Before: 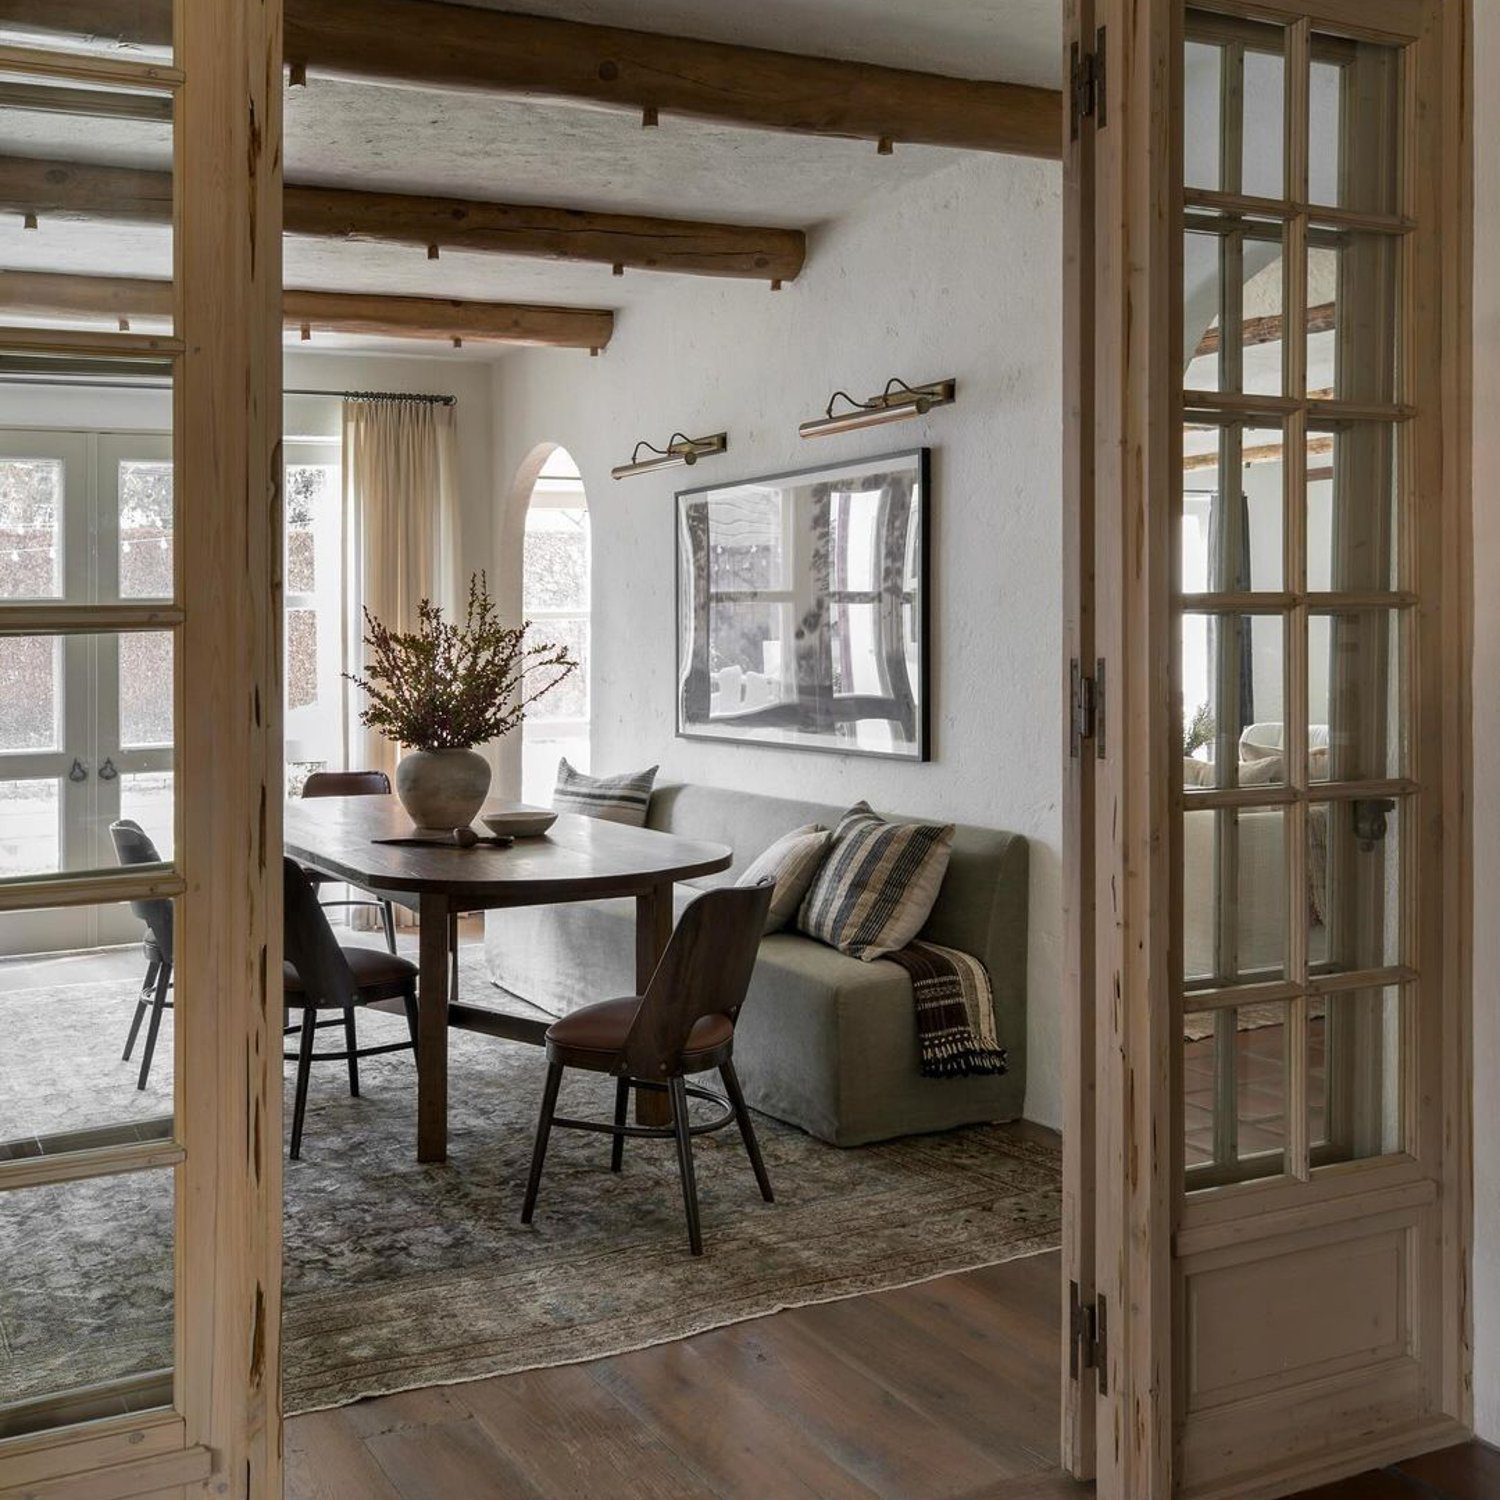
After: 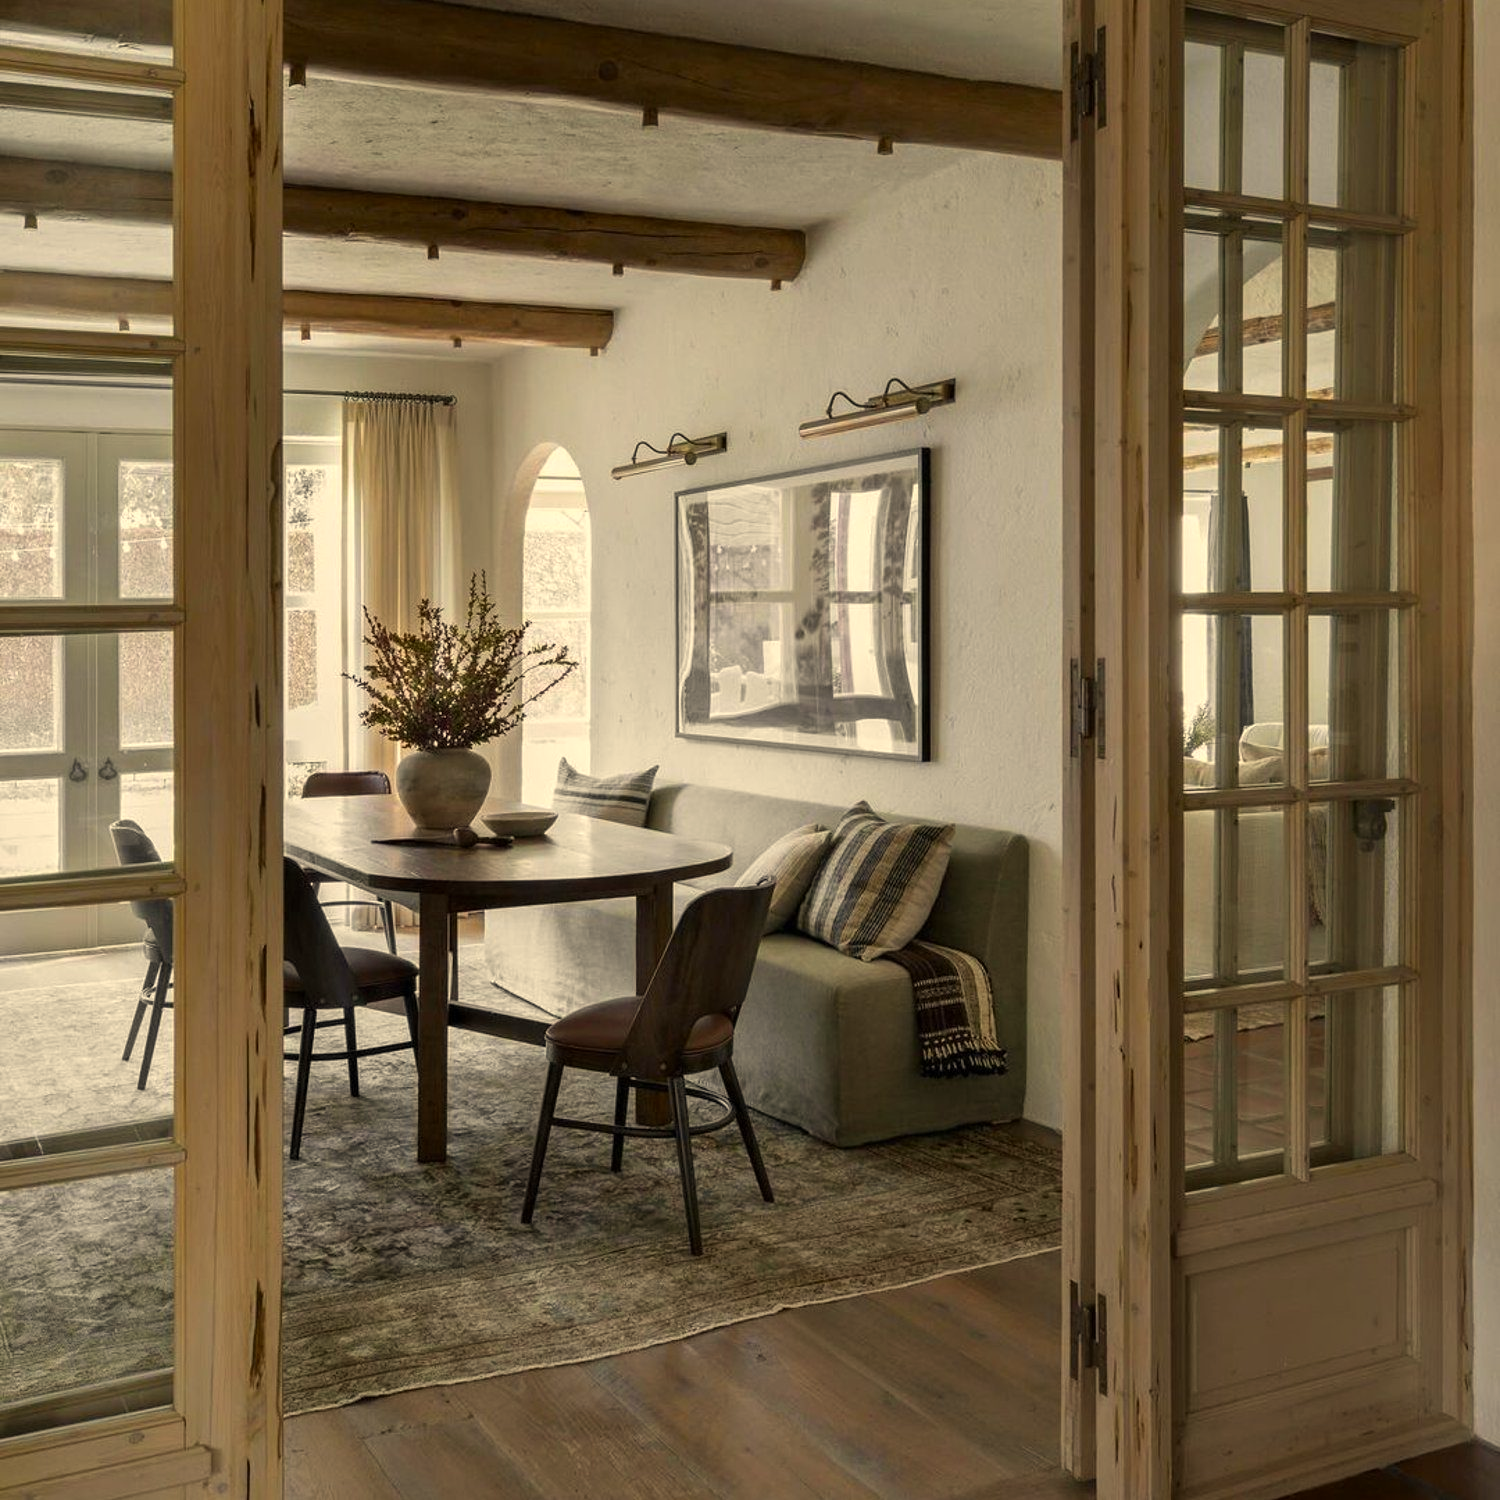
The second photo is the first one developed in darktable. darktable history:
tone equalizer: on, module defaults
color correction: highlights a* 2.71, highlights b* 22.83
levels: mode automatic
